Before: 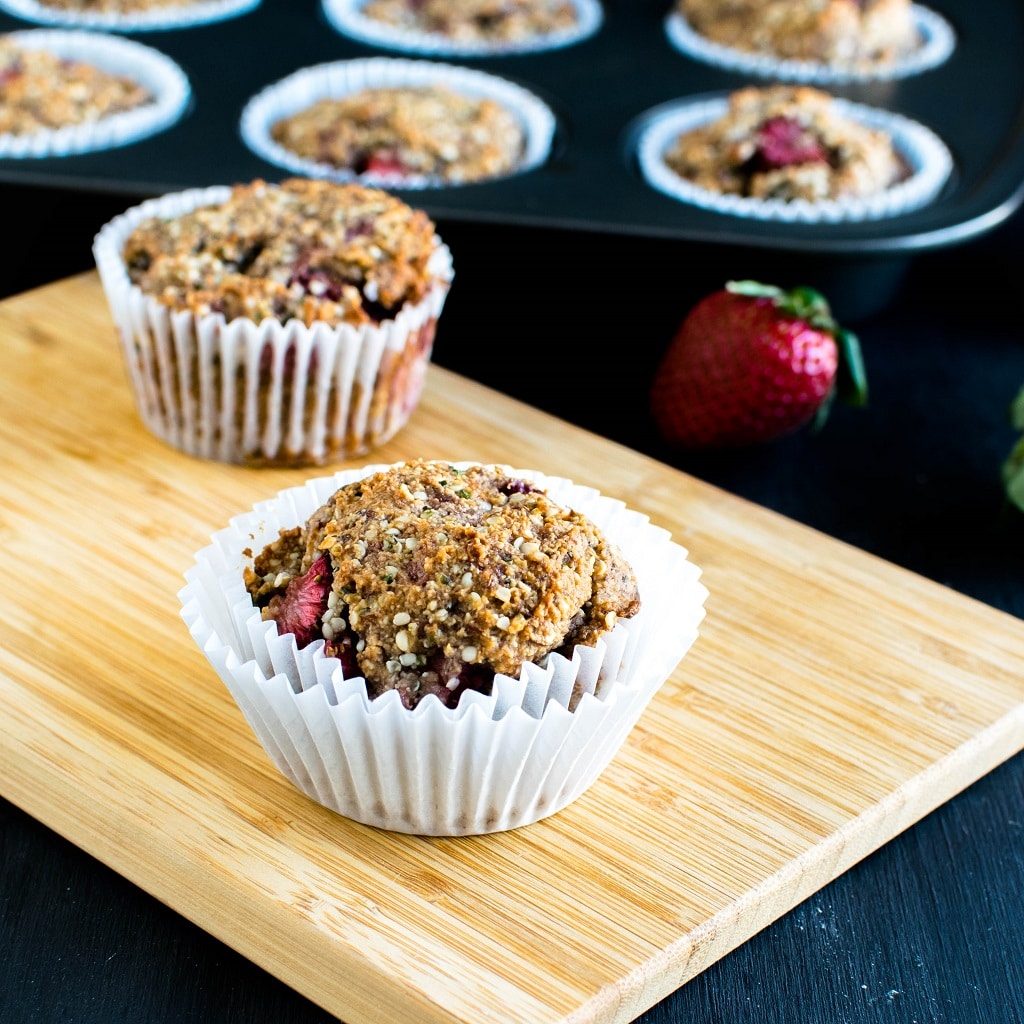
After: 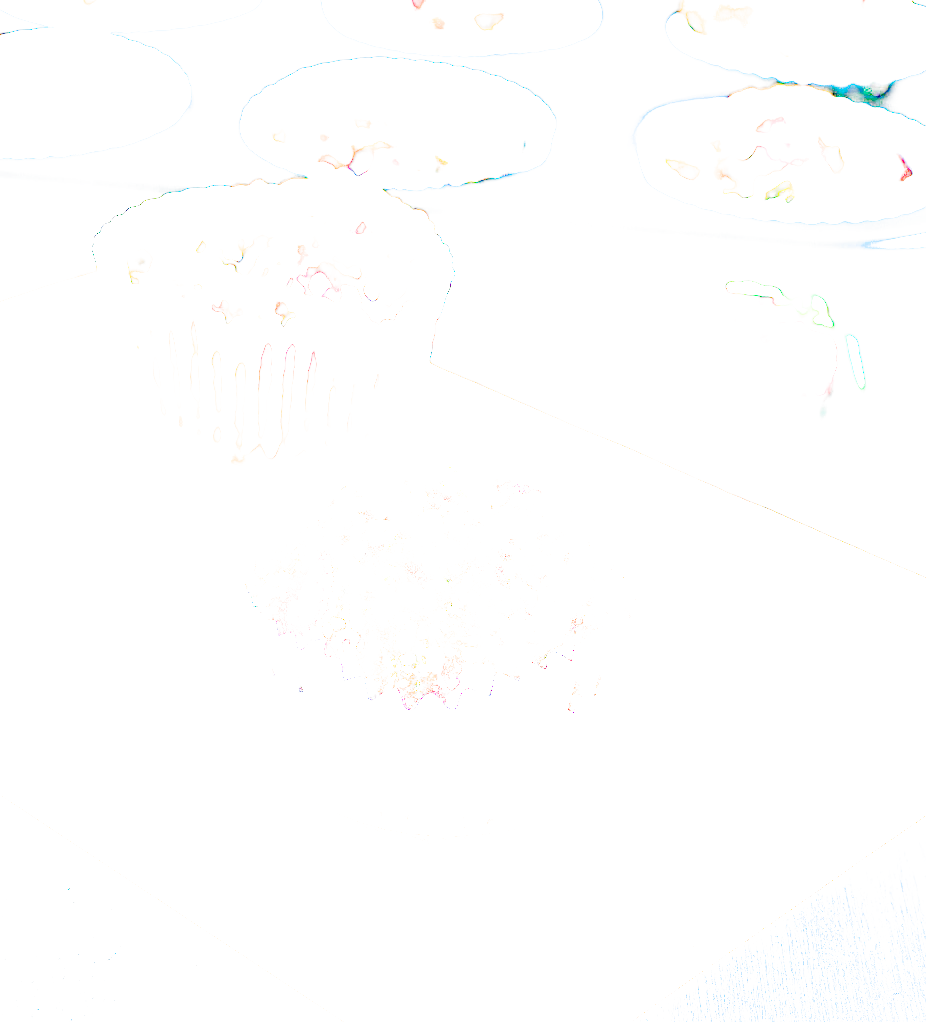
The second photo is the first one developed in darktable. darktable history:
crop: right 9.478%, bottom 0.034%
filmic rgb: black relative exposure -7.65 EV, white relative exposure 4.56 EV, hardness 3.61, color science v4 (2020)
exposure: black level correction 0.1, exposure 3.093 EV, compensate exposure bias true, compensate highlight preservation false
